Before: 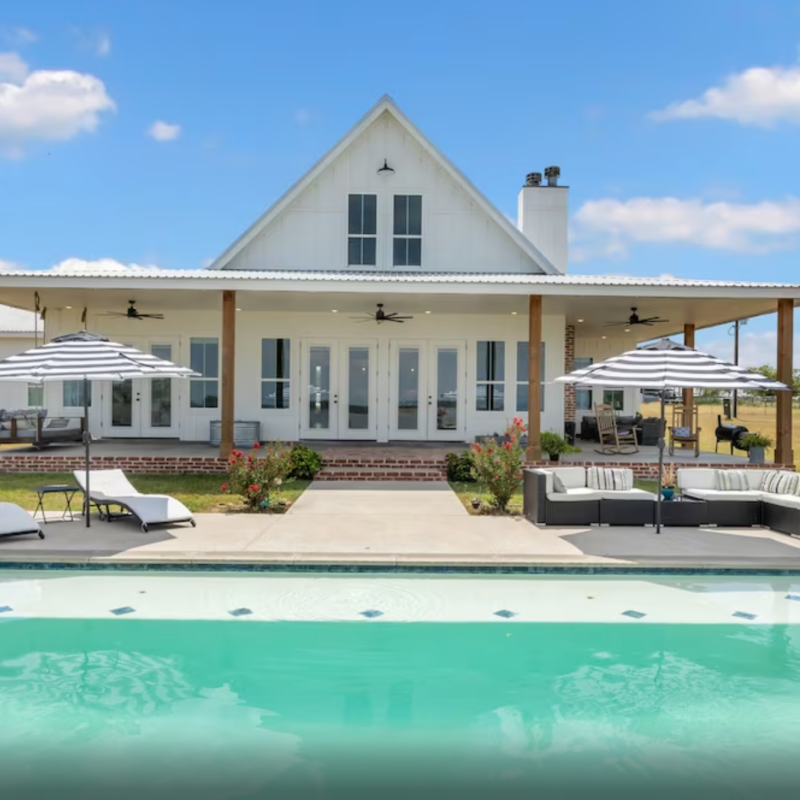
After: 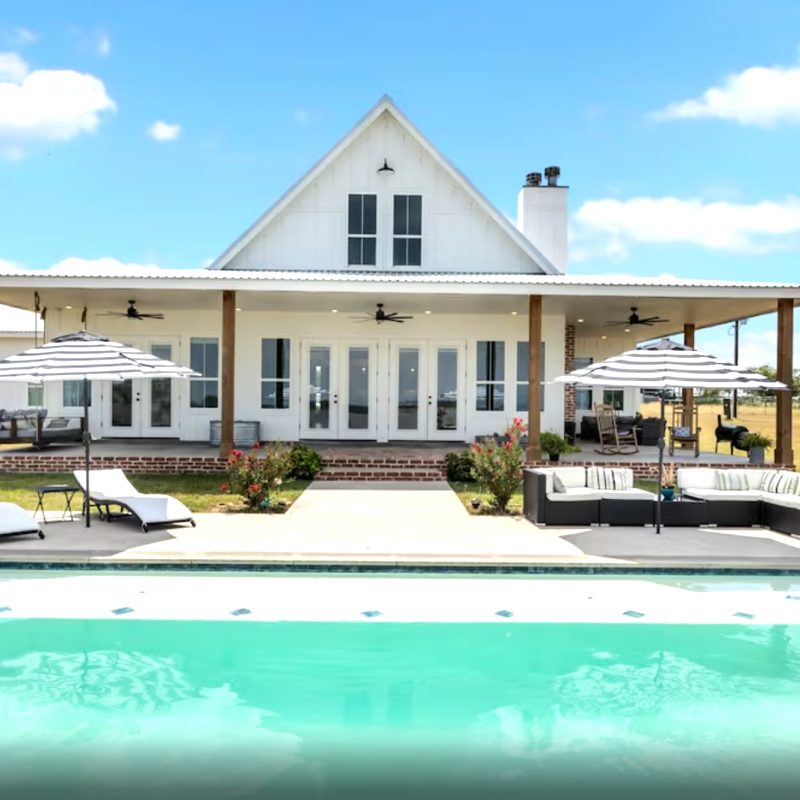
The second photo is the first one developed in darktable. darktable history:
tone equalizer: -8 EV -0.75 EV, -7 EV -0.7 EV, -6 EV -0.6 EV, -5 EV -0.4 EV, -3 EV 0.4 EV, -2 EV 0.6 EV, -1 EV 0.7 EV, +0 EV 0.75 EV, edges refinement/feathering 500, mask exposure compensation -1.57 EV, preserve details no
exposure: black level correction 0.001, exposure 0.014 EV, compensate highlight preservation false
